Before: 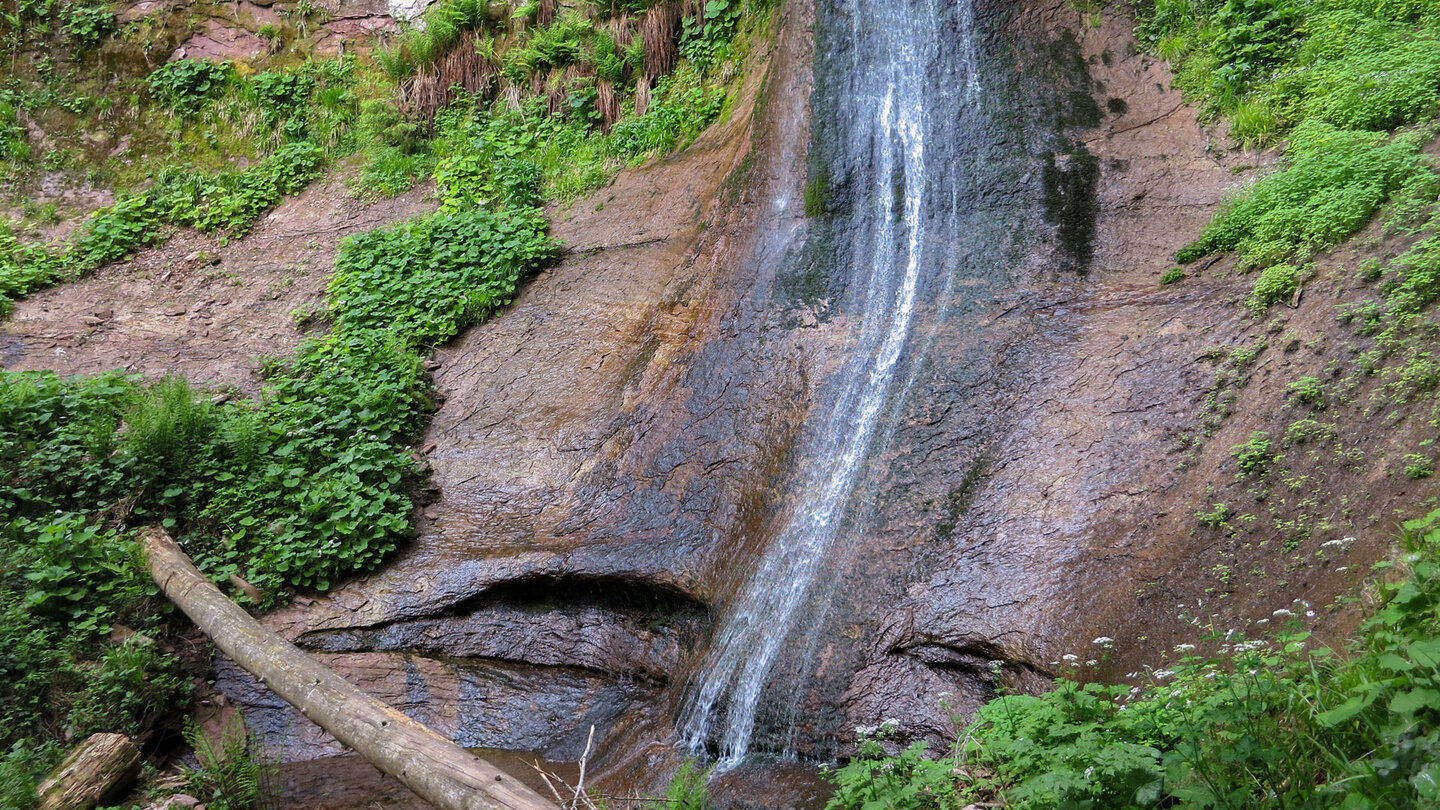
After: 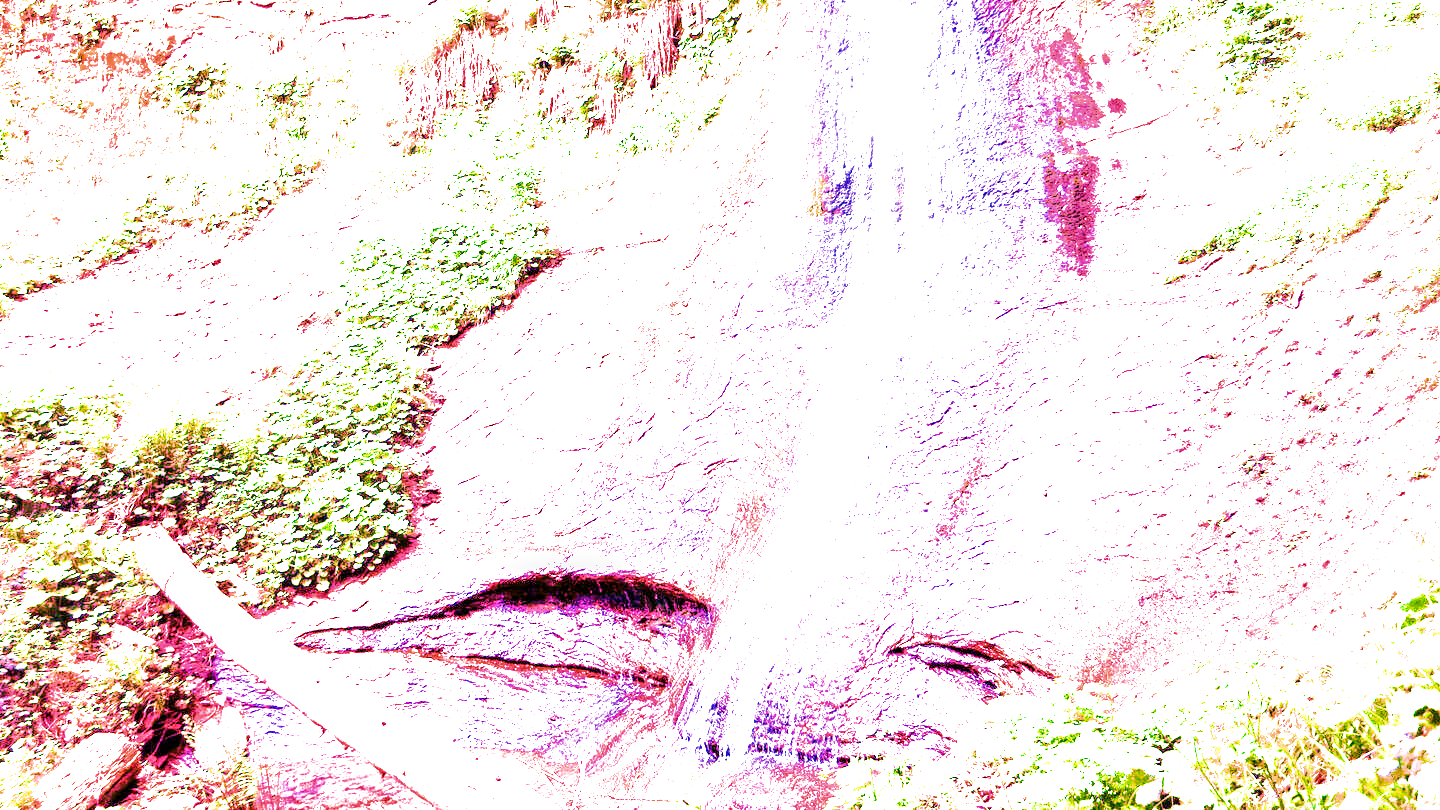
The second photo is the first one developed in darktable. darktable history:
local contrast: detail 150%
color calibration: x 0.372, y 0.386, temperature 4283.97 K
exposure: black level correction 0, exposure 1.388 EV, compensate exposure bias true, compensate highlight preservation false
filmic rgb: black relative exposure -11.35 EV, white relative exposure 3.22 EV, hardness 6.76, color science v6 (2022)
haze removal: compatibility mode true, adaptive false
highlight reconstruction: iterations 1, diameter of reconstruction 64 px
white balance: red 2.229, blue 1.46
velvia: strength 27%
color balance rgb: linear chroma grading › global chroma 42%, perceptual saturation grading › global saturation 42%, perceptual brilliance grading › global brilliance 25%, global vibrance 33%
